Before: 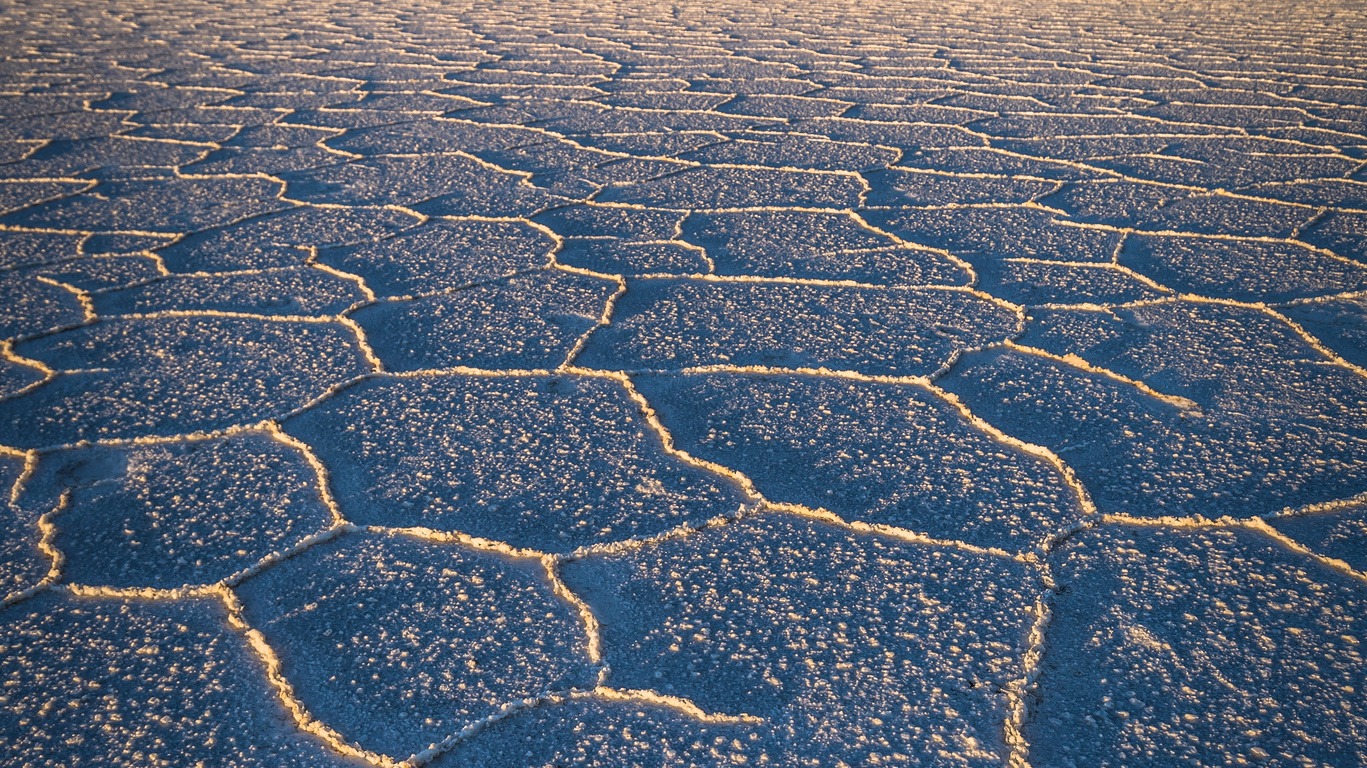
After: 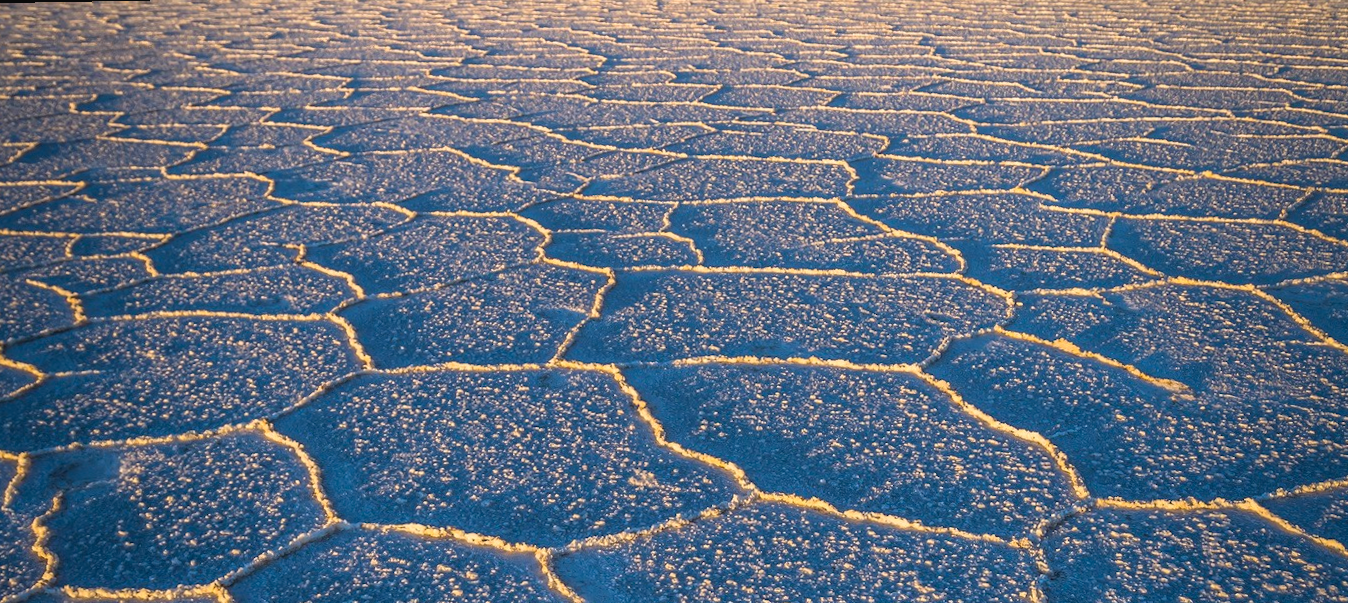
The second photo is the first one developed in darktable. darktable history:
crop: bottom 19.644%
rotate and perspective: rotation -1°, crop left 0.011, crop right 0.989, crop top 0.025, crop bottom 0.975
bloom: size 38%, threshold 95%, strength 30%
color balance rgb: global vibrance 42.74%
